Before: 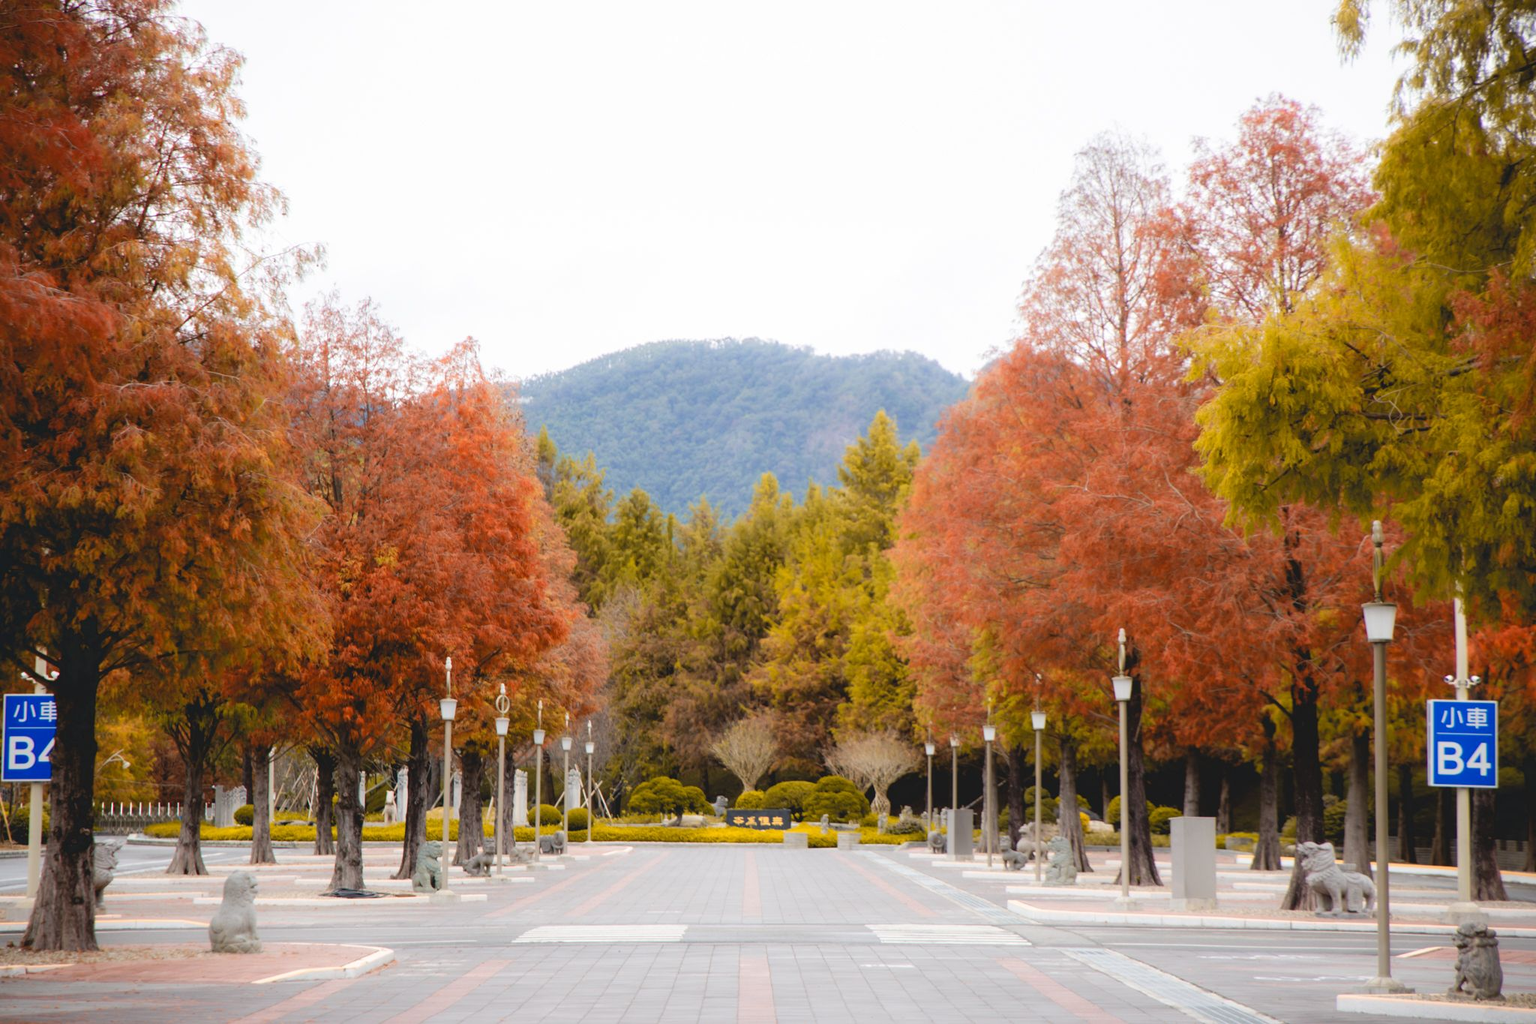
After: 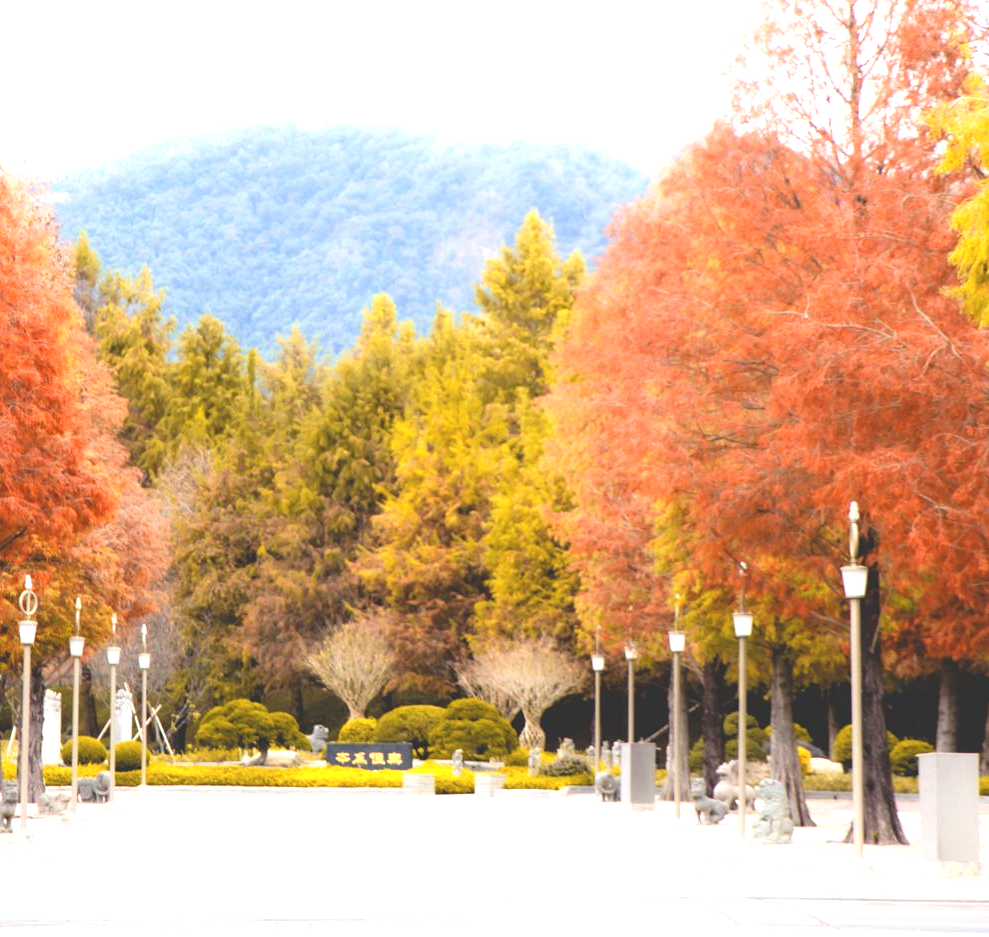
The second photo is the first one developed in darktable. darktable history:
exposure: black level correction -0.005, exposure 1 EV, compensate highlight preservation false
crop: left 31.379%, top 24.658%, right 20.326%, bottom 6.628%
